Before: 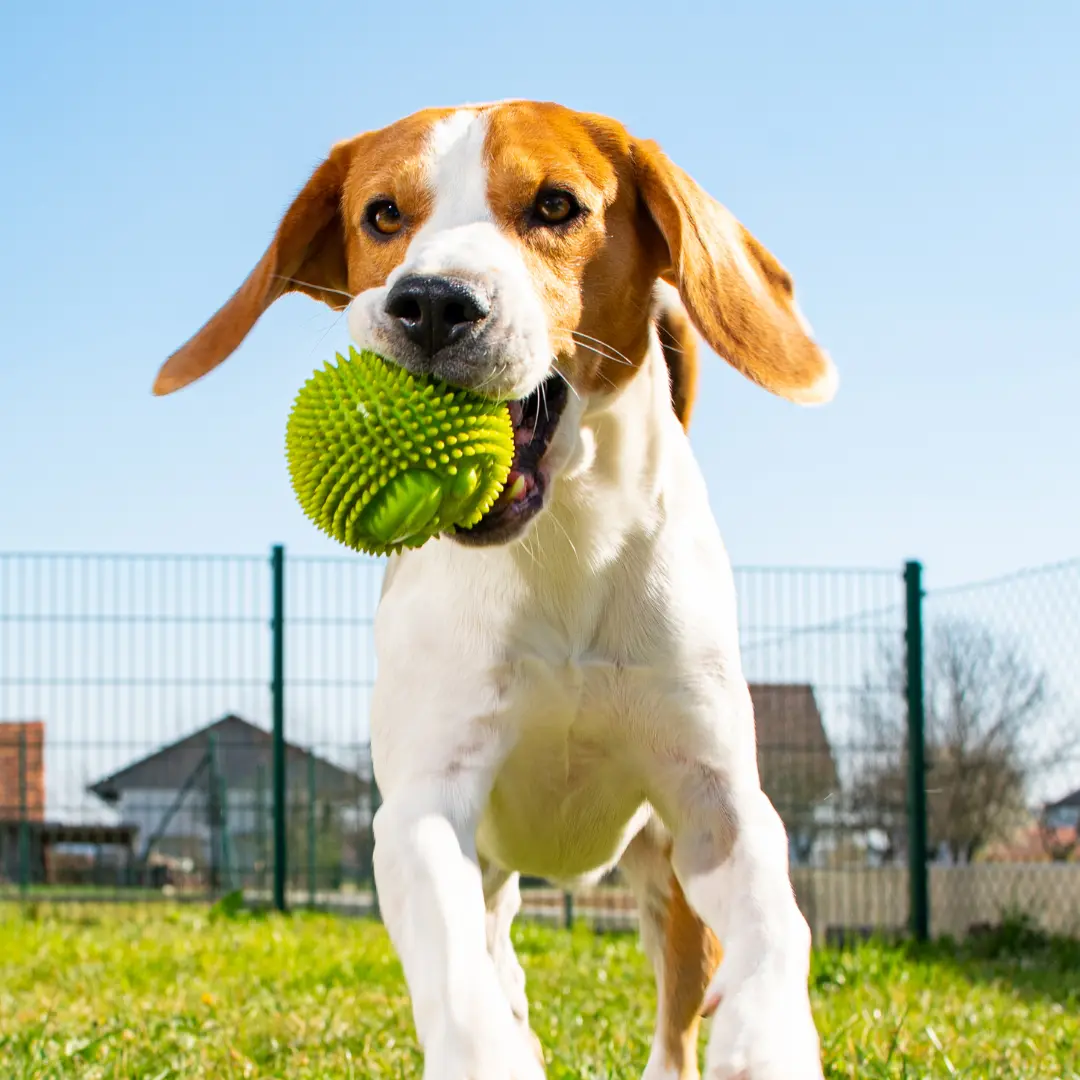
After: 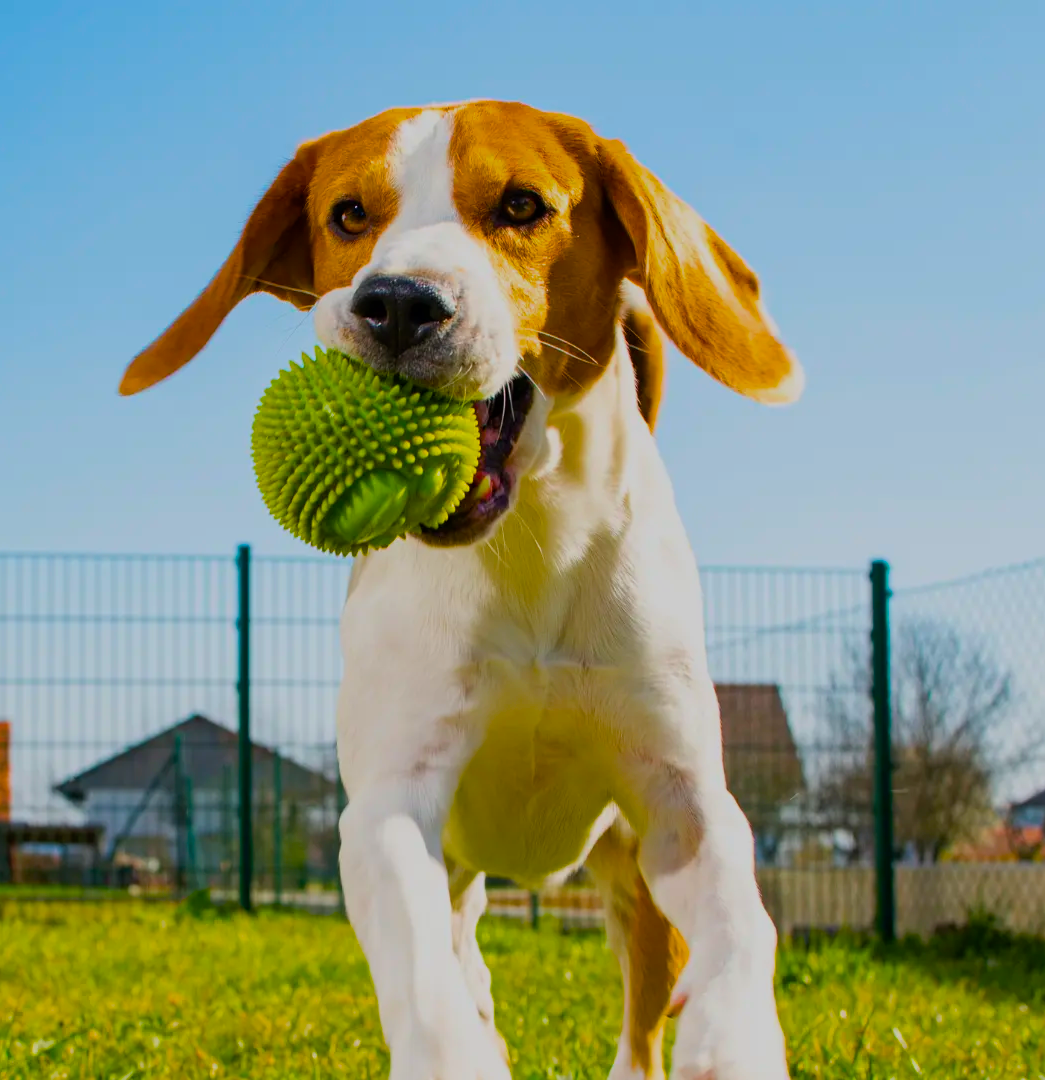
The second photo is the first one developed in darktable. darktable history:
color balance rgb: linear chroma grading › global chroma 23.15%, perceptual saturation grading › global saturation 28.7%, perceptual saturation grading › mid-tones 12.04%, perceptual saturation grading › shadows 10.19%, global vibrance 22.22%
crop and rotate: left 3.238%
exposure: black level correction 0, exposure -0.721 EV, compensate highlight preservation false
